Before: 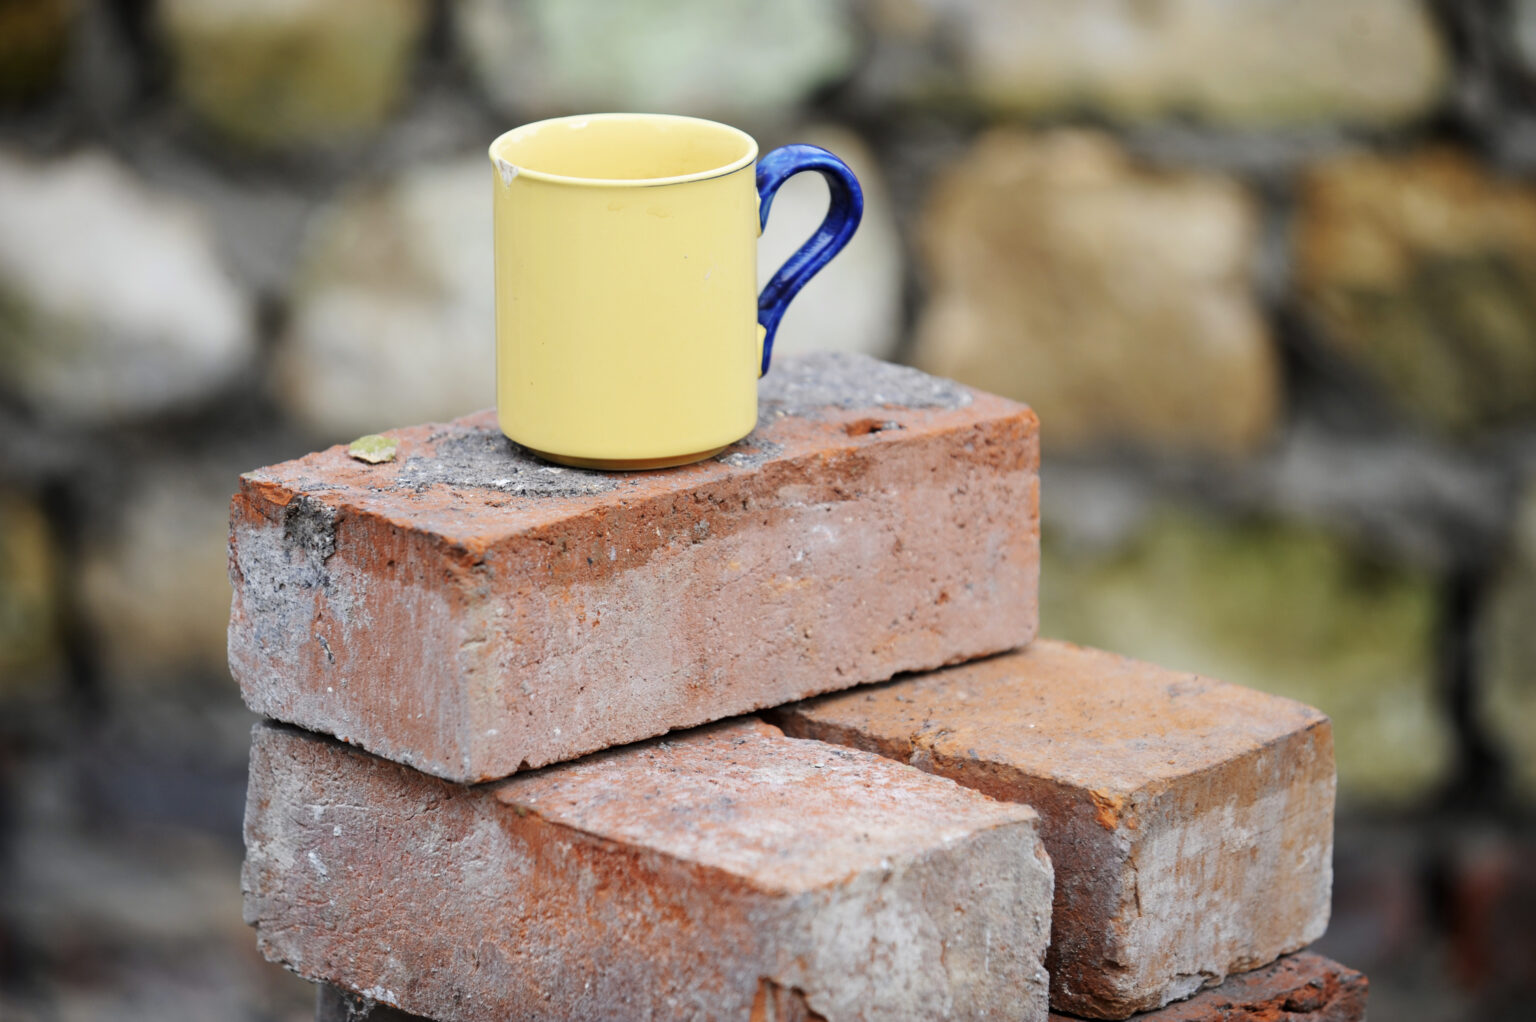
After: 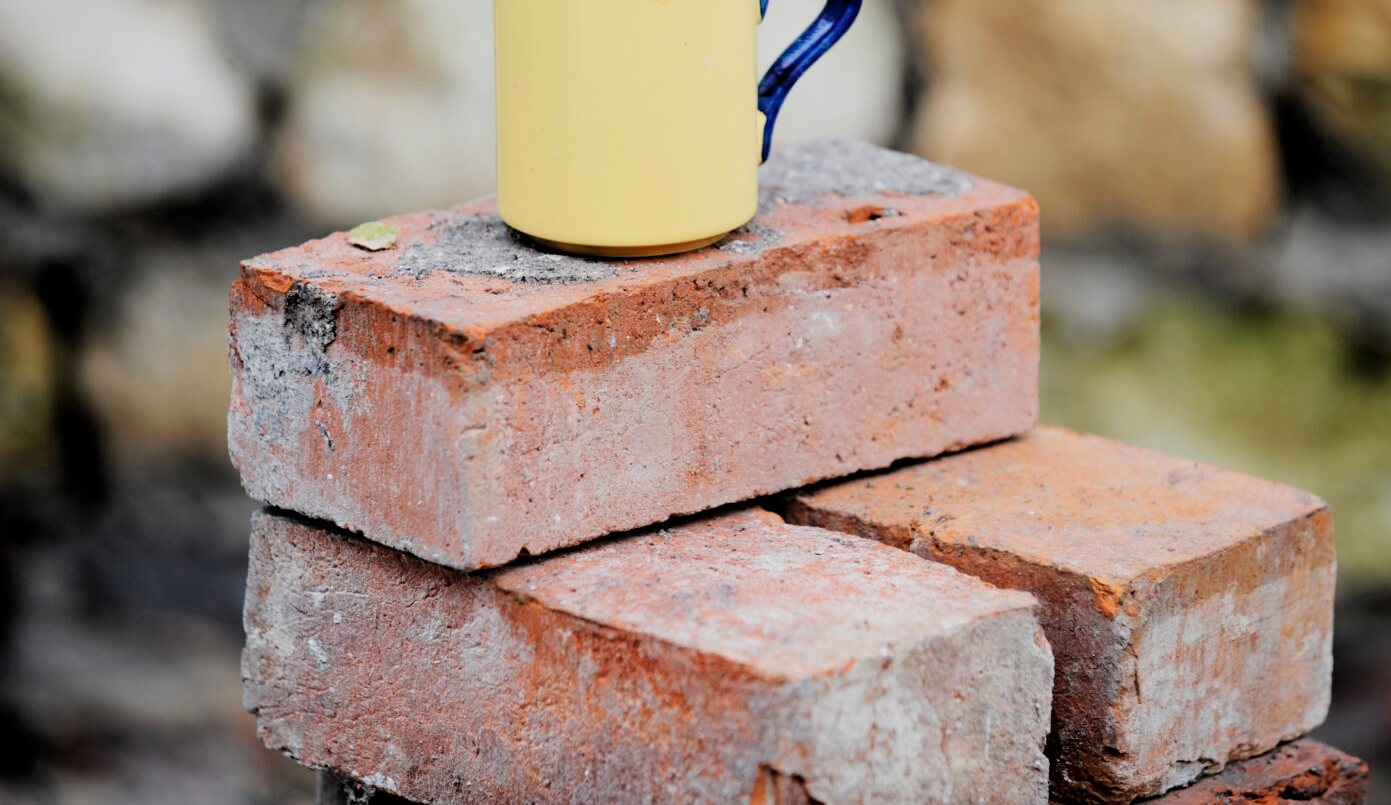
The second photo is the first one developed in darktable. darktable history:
filmic rgb: black relative exposure -5 EV, white relative exposure 3.5 EV, hardness 3.19, contrast 1.2, highlights saturation mix -50%
crop: top 20.916%, right 9.437%, bottom 0.316%
